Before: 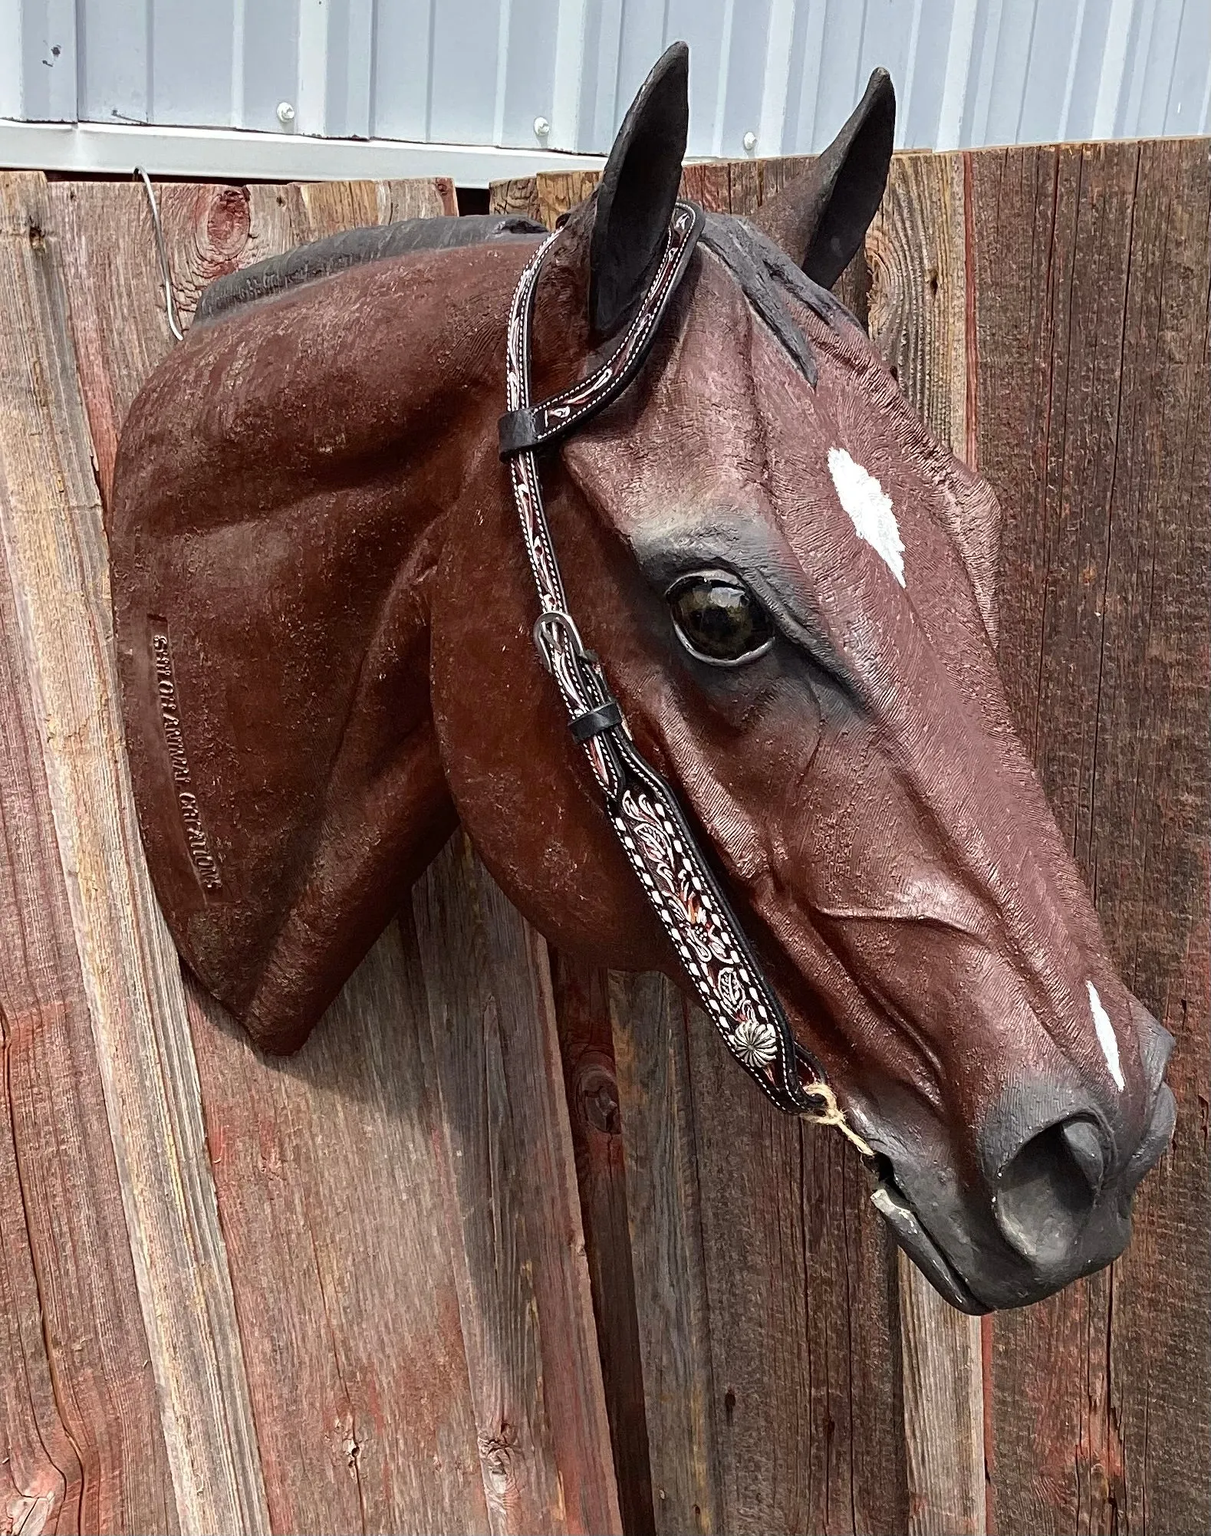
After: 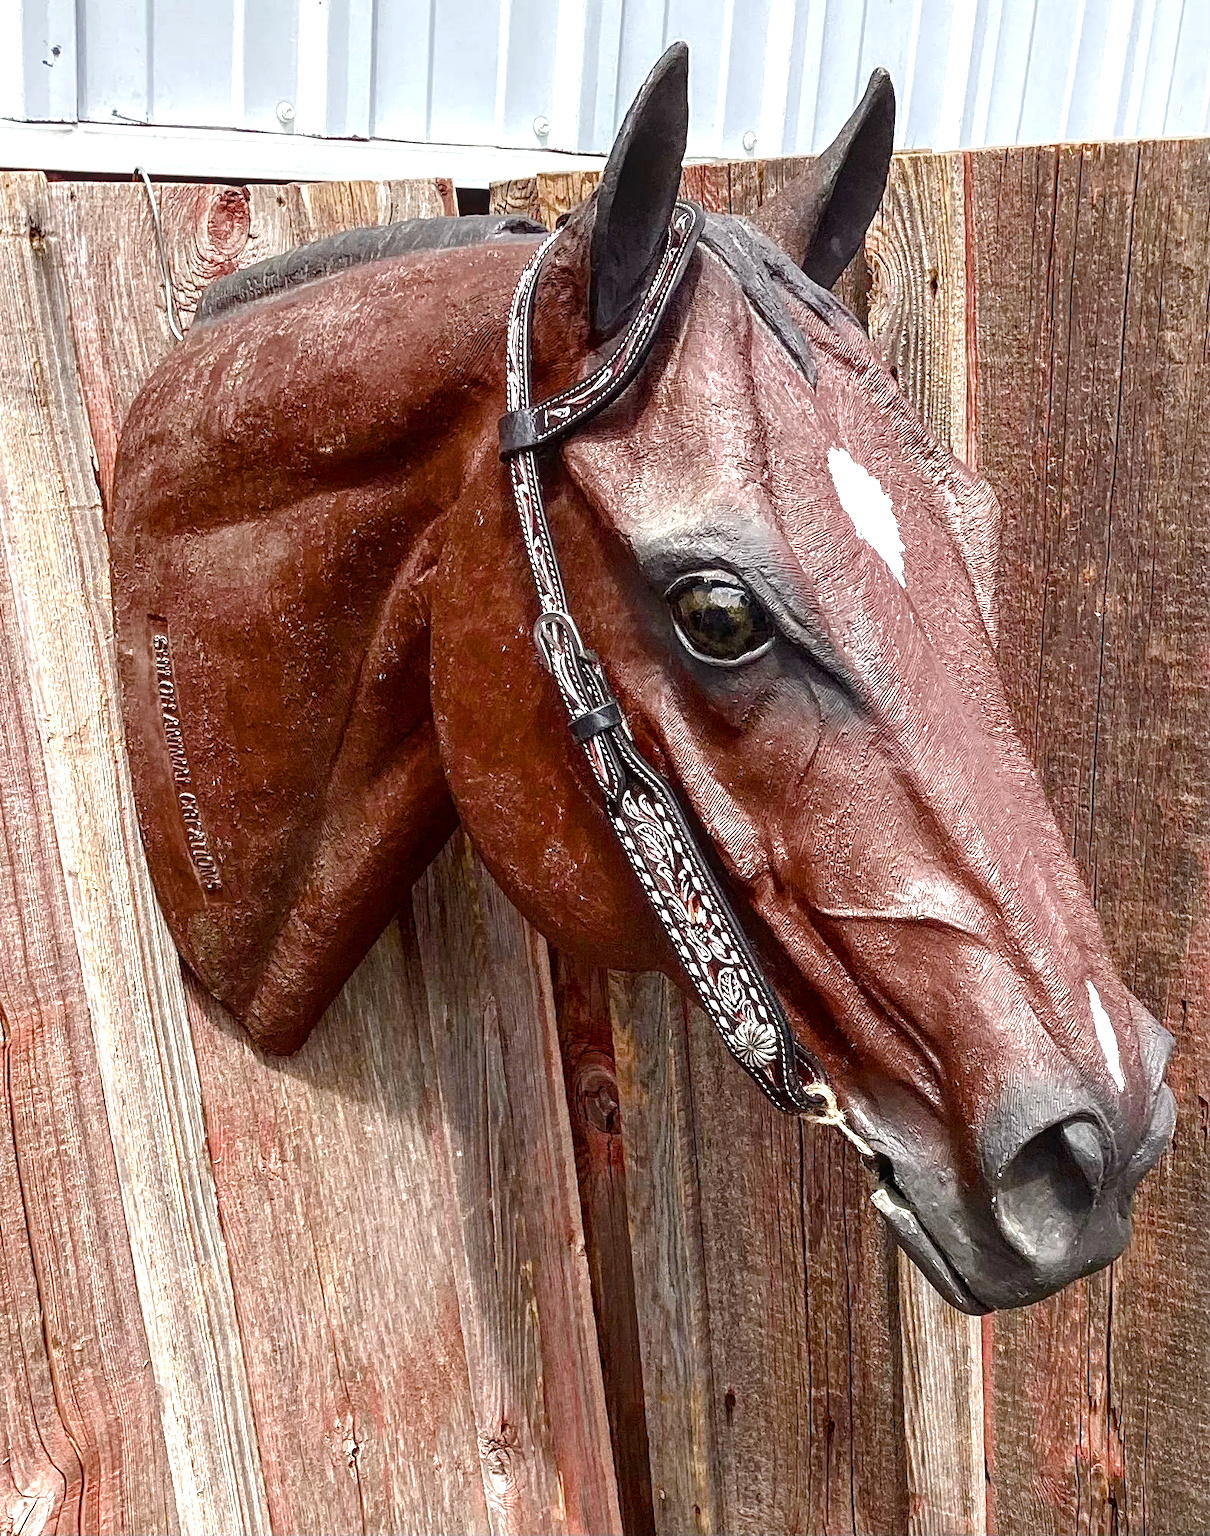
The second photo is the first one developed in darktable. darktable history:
exposure: black level correction 0, exposure 0.701 EV, compensate exposure bias true, compensate highlight preservation false
color balance rgb: perceptual saturation grading › global saturation 20%, perceptual saturation grading › highlights -50.54%, perceptual saturation grading › shadows 31.083%, global vibrance 20%
local contrast: on, module defaults
